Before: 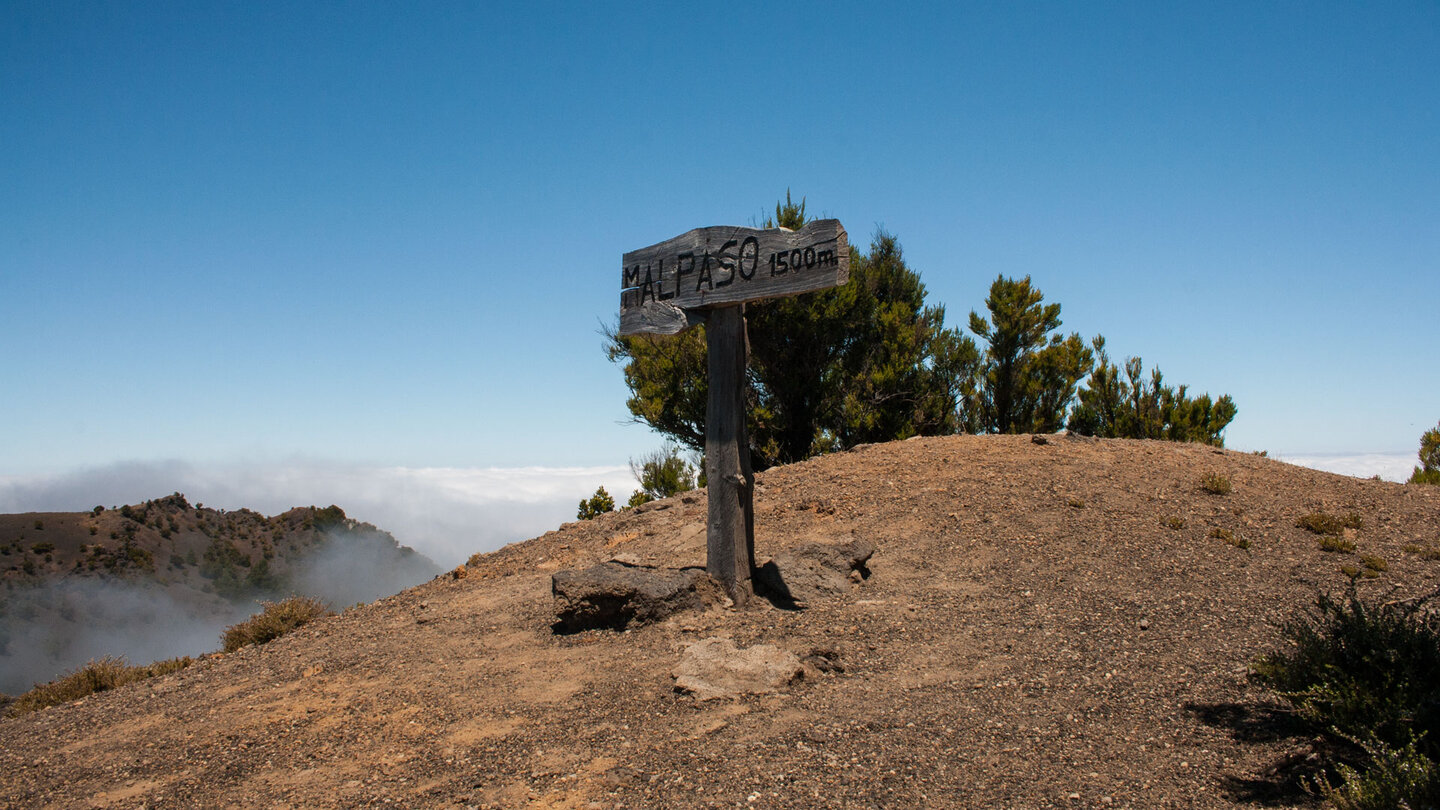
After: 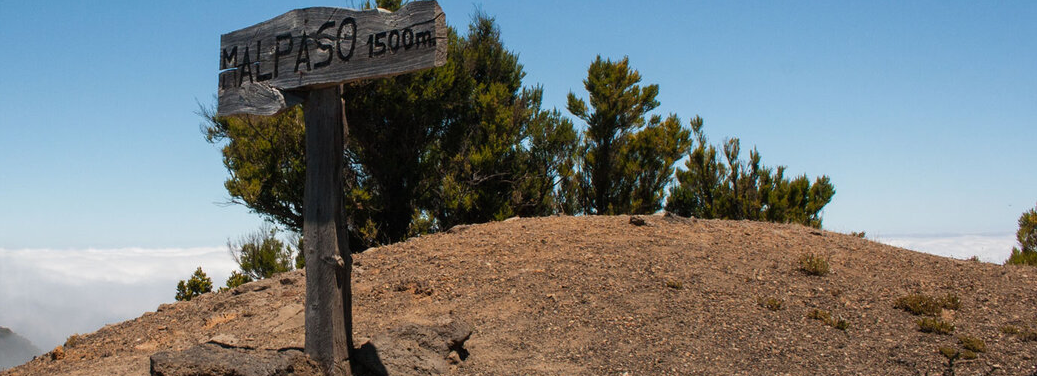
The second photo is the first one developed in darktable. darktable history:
local contrast: mode bilateral grid, contrast 100, coarseness 99, detail 95%, midtone range 0.2
crop and rotate: left 27.934%, top 27.119%, bottom 26.413%
